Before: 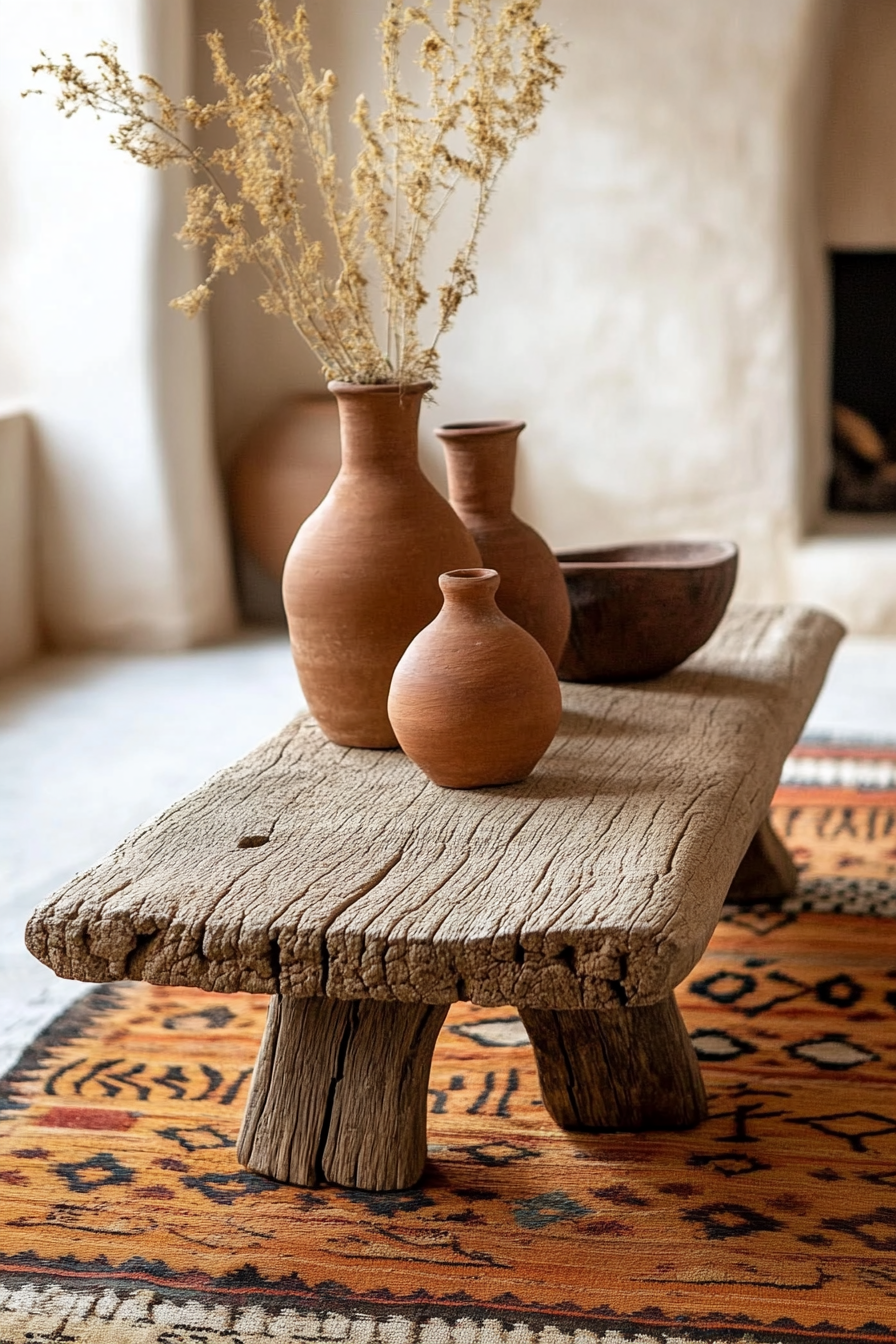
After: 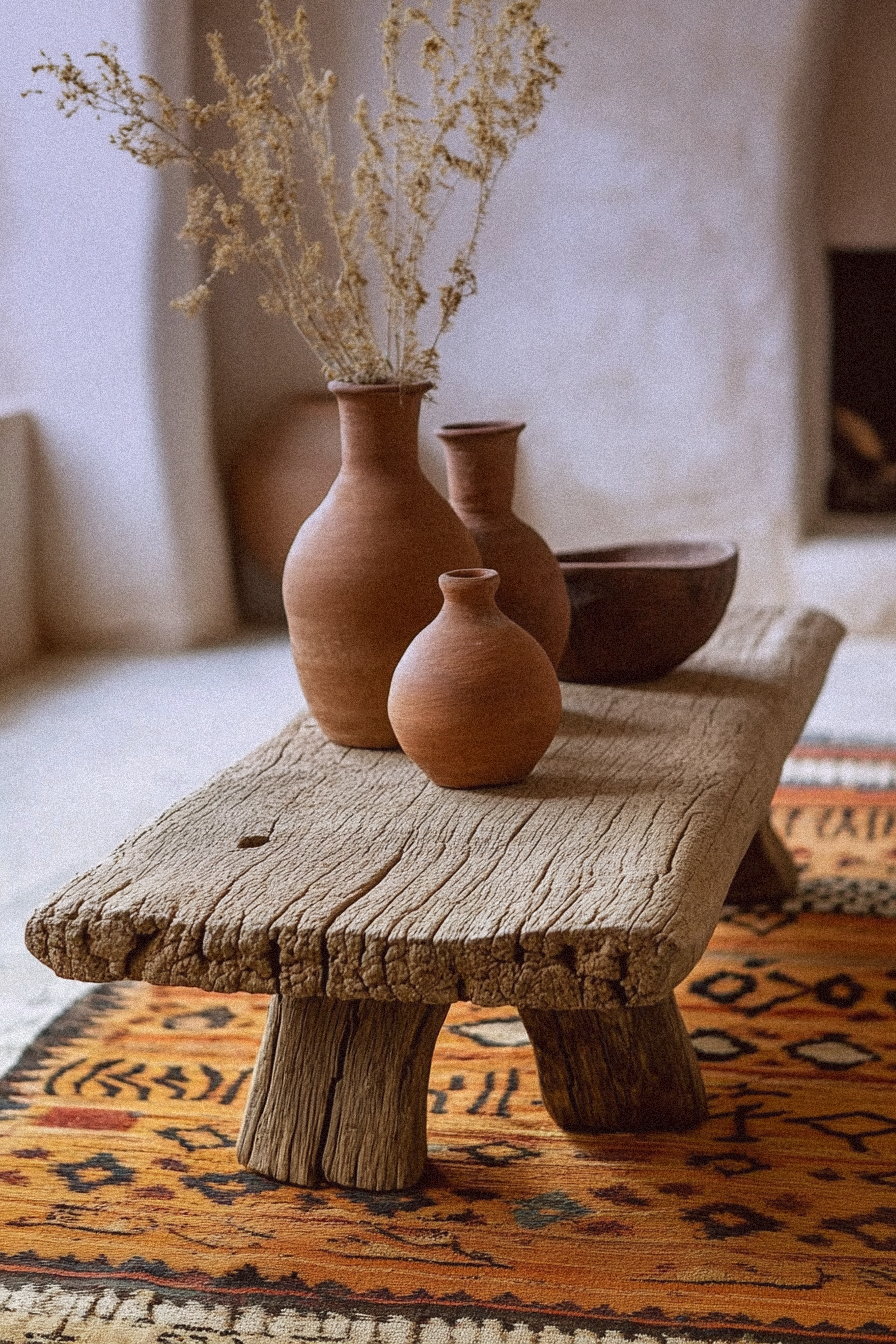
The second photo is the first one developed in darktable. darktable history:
graduated density: hue 238.83°, saturation 50%
color balance: lift [1.005, 1.002, 0.998, 0.998], gamma [1, 1.021, 1.02, 0.979], gain [0.923, 1.066, 1.056, 0.934]
white balance: red 0.984, blue 1.059
grain: strength 35%, mid-tones bias 0%
